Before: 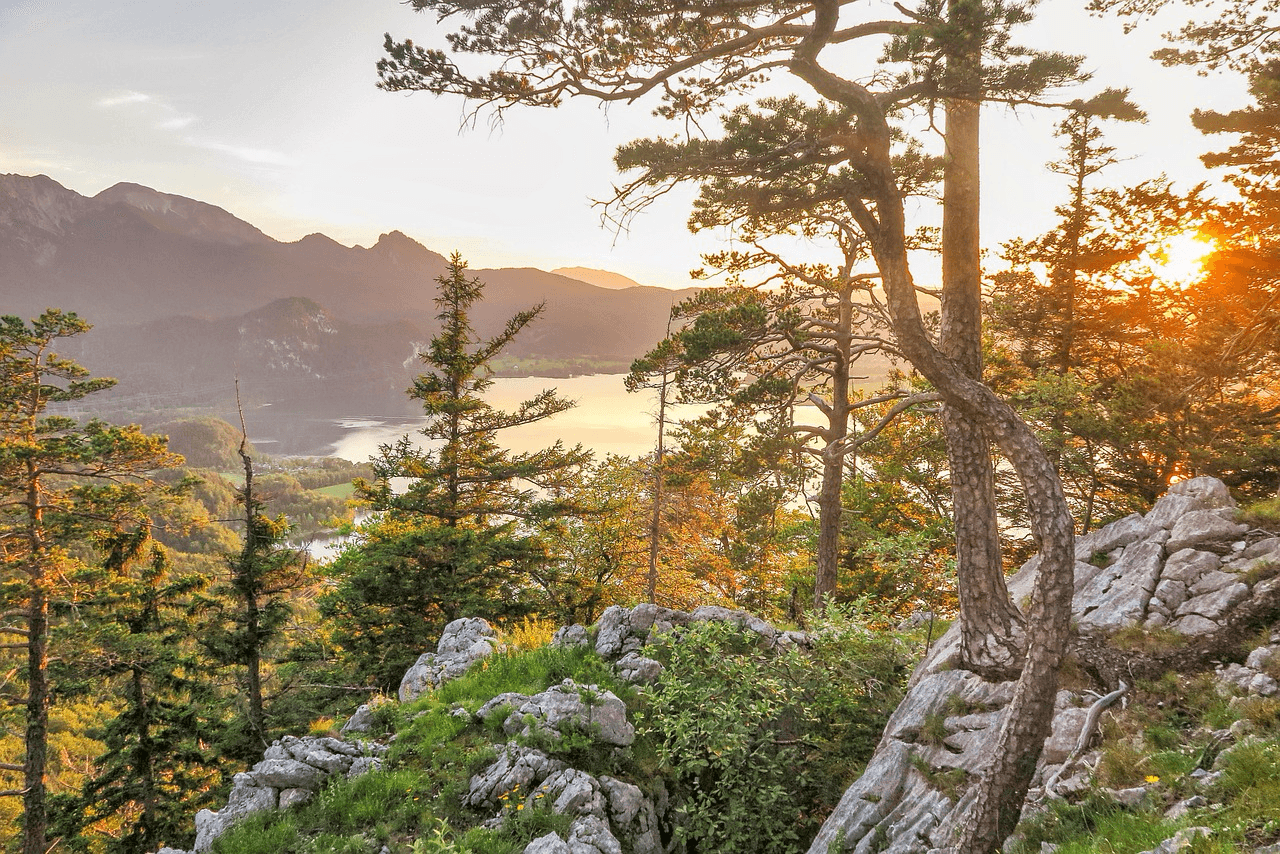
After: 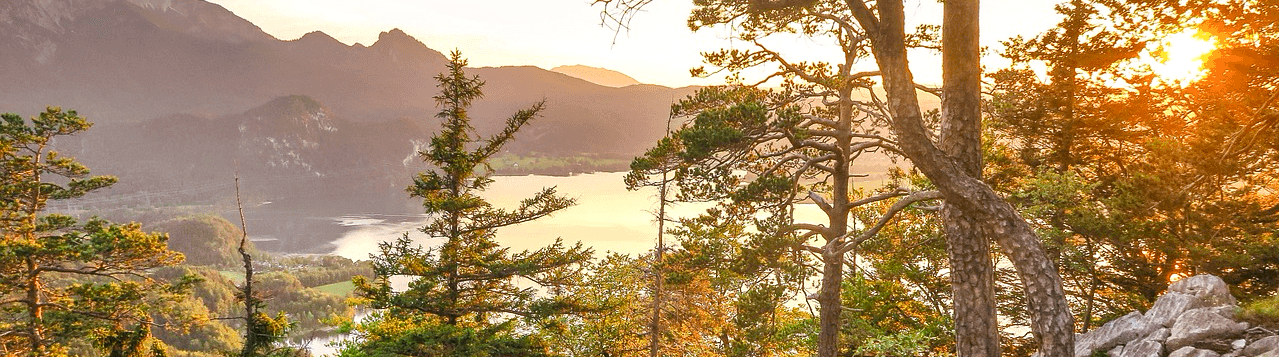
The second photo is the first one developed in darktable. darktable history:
color balance rgb: shadows lift › chroma 1%, shadows lift › hue 28.8°, power › hue 60°, highlights gain › chroma 1%, highlights gain › hue 60°, global offset › luminance 0.25%, perceptual saturation grading › highlights -20%, perceptual saturation grading › shadows 20%, perceptual brilliance grading › highlights 5%, perceptual brilliance grading › shadows -10%, global vibrance 19.67%
color balance: output saturation 110%
crop and rotate: top 23.84%, bottom 34.294%
